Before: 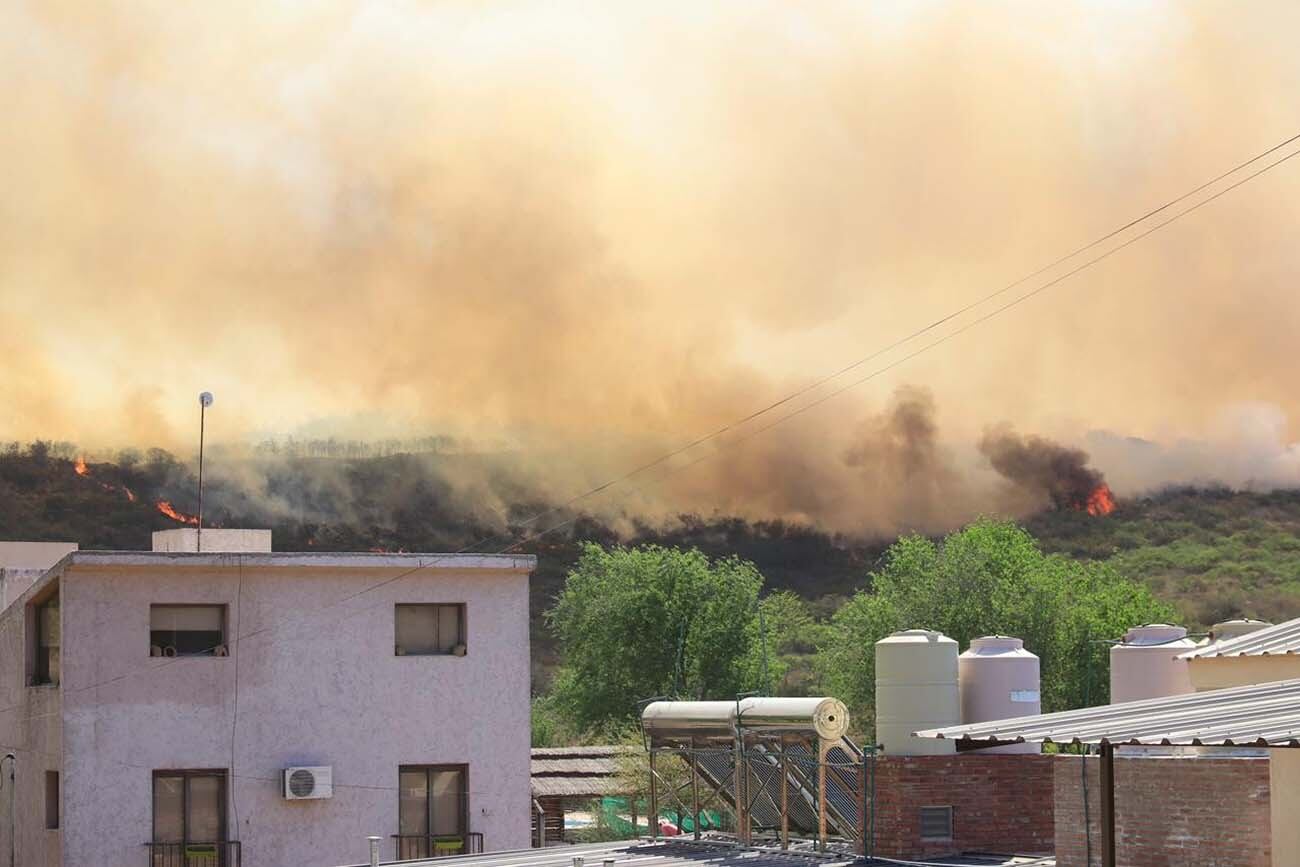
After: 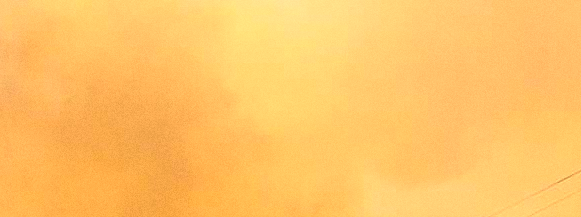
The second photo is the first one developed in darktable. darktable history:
grain: on, module defaults
velvia: on, module defaults
crop: left 28.64%, top 16.832%, right 26.637%, bottom 58.055%
color correction: highlights a* 17.94, highlights b* 35.39, shadows a* 1.48, shadows b* 6.42, saturation 1.01
